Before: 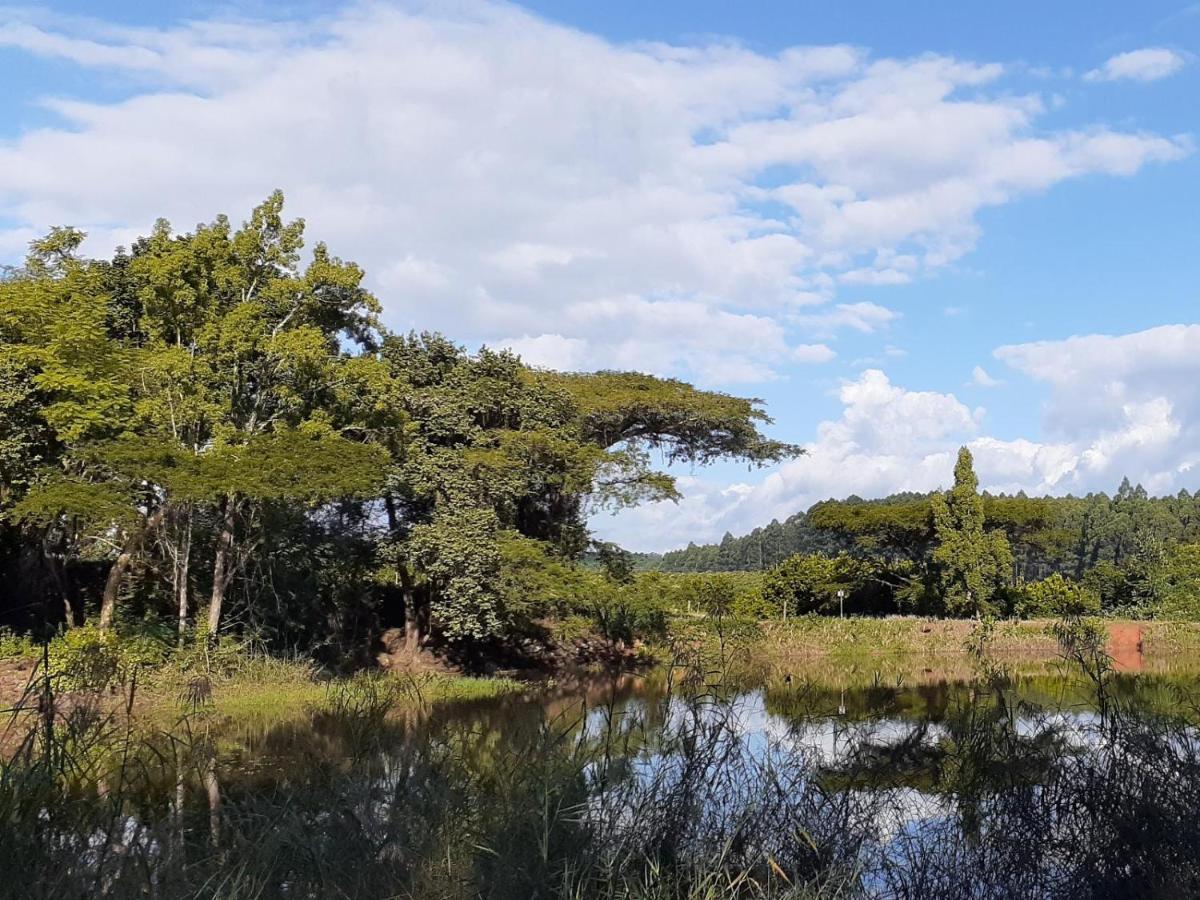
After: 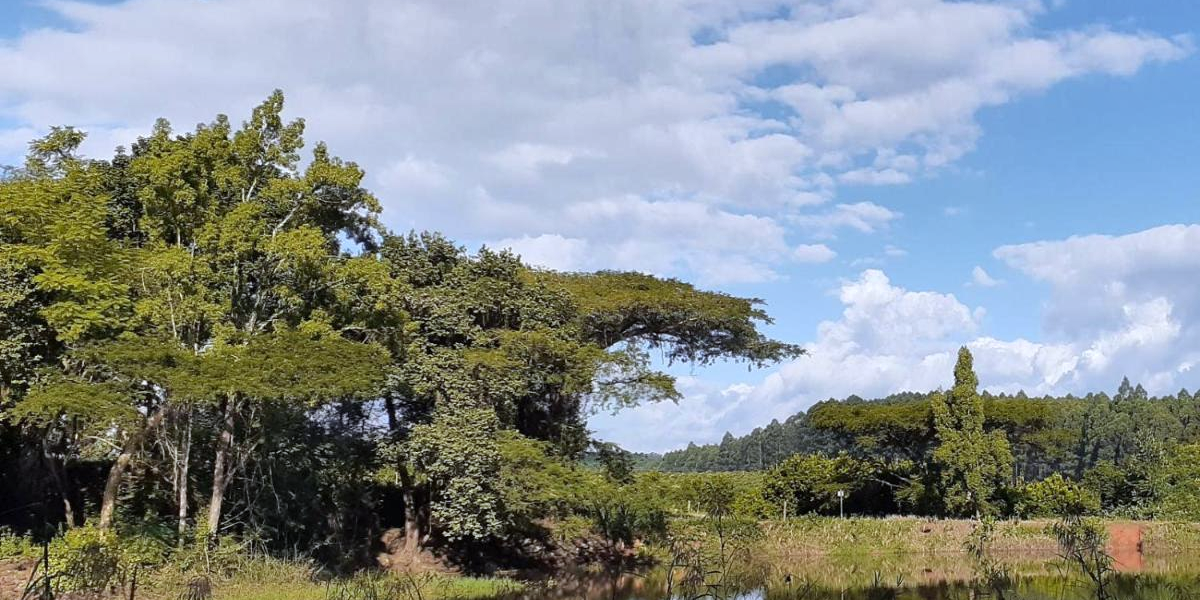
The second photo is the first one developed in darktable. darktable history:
crop: top 11.166%, bottom 22.168%
shadows and highlights: highlights color adjustment 0%, low approximation 0.01, soften with gaussian
white balance: red 0.974, blue 1.044
